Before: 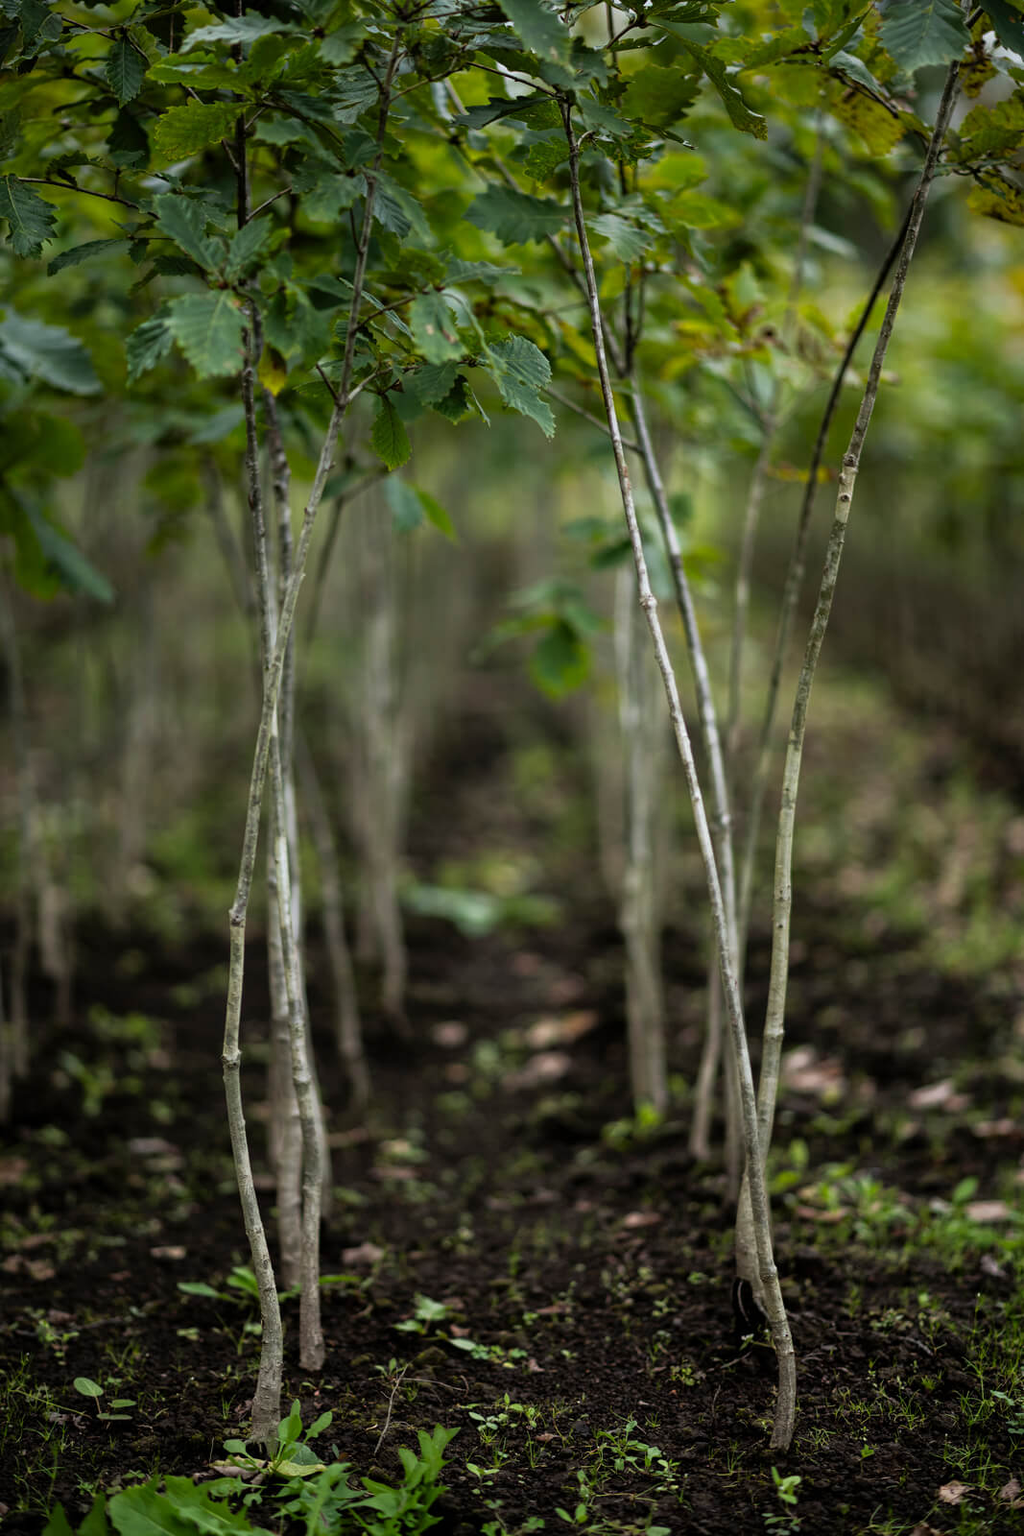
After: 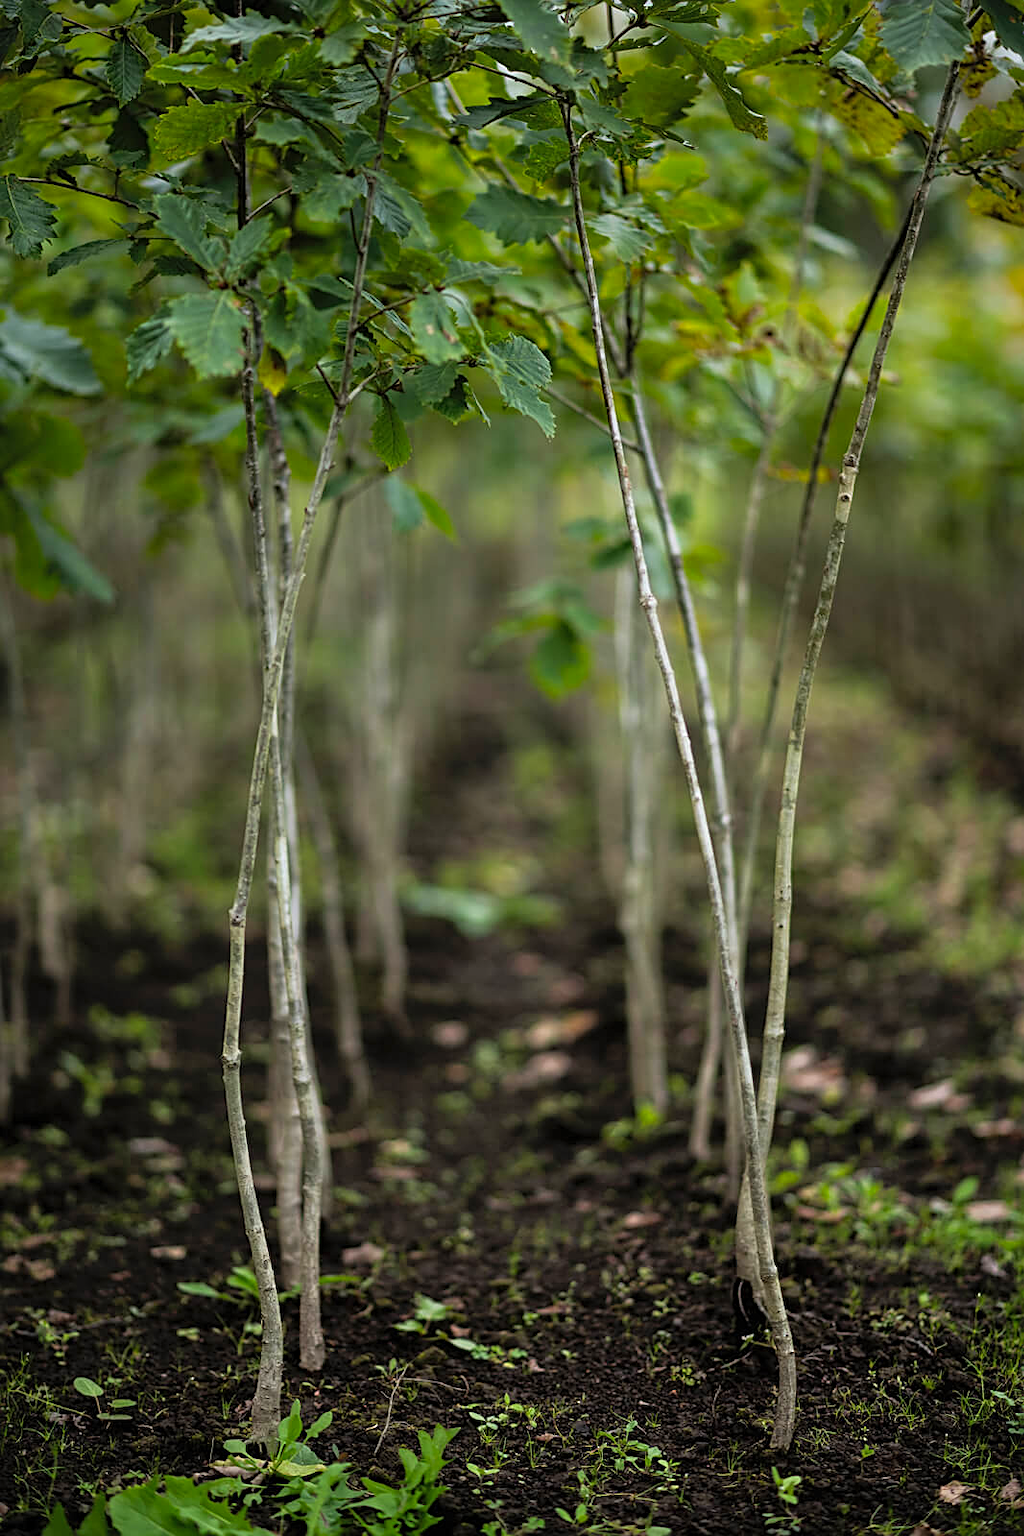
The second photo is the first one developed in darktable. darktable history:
contrast brightness saturation: brightness 0.09, saturation 0.19
sharpen: on, module defaults
